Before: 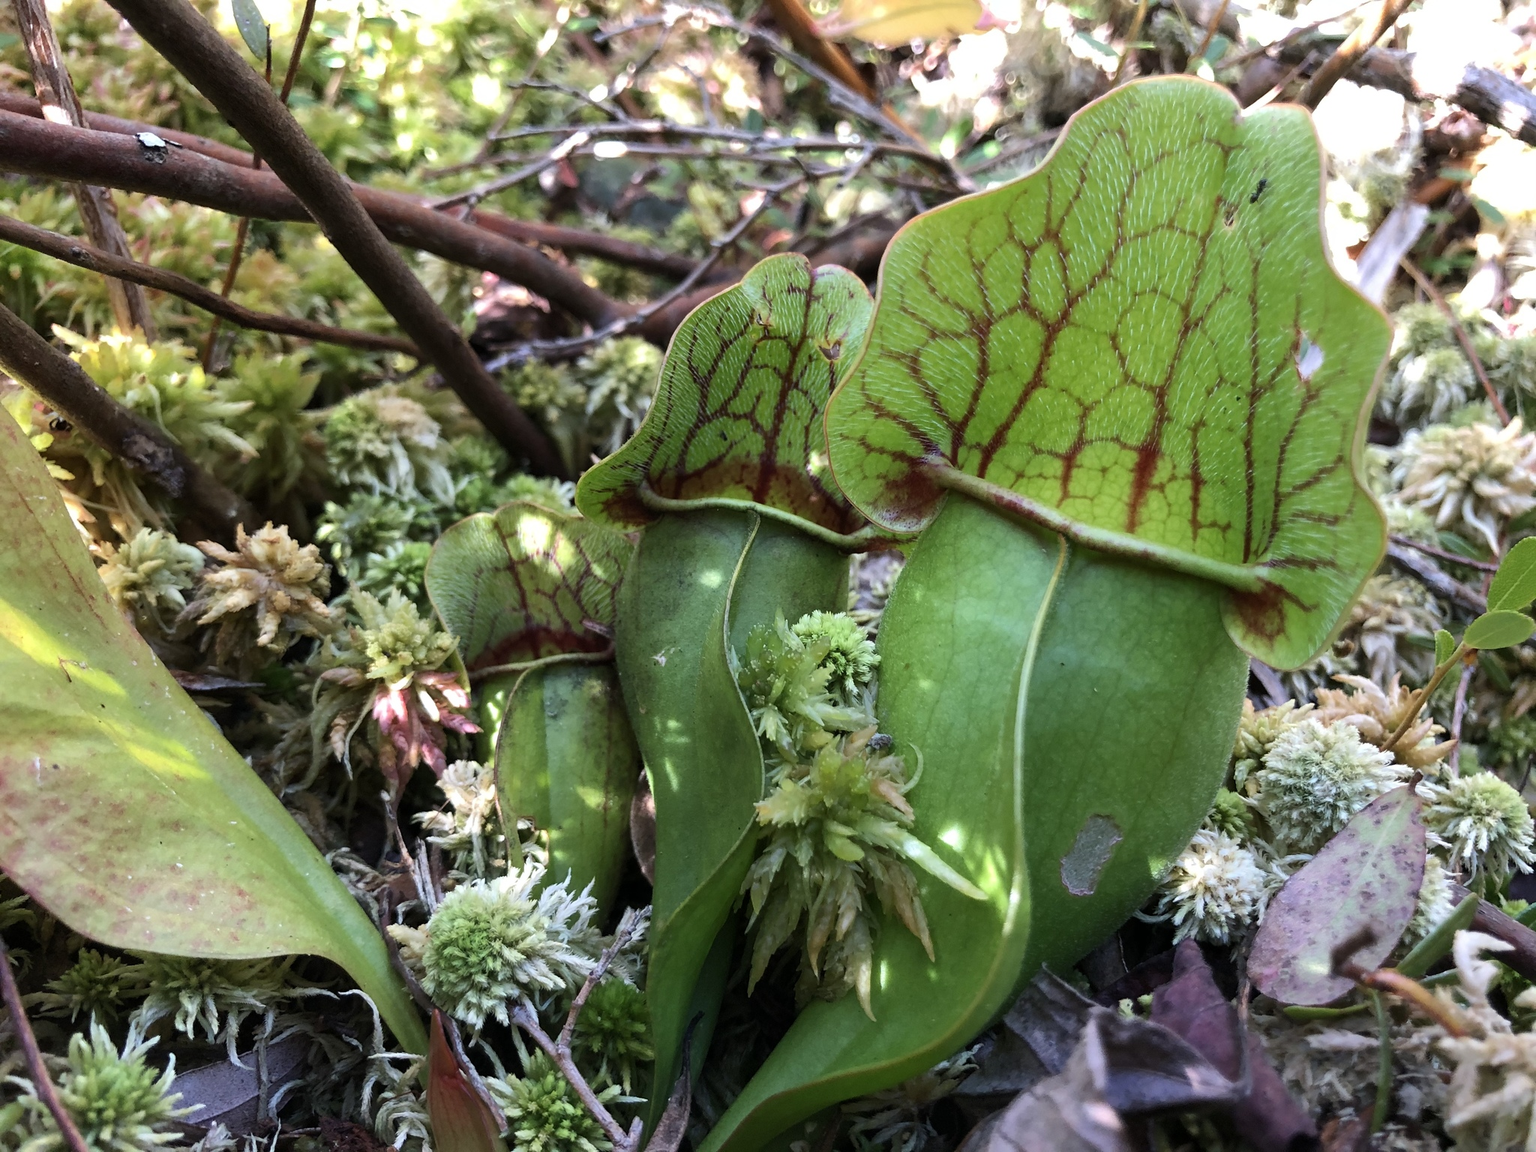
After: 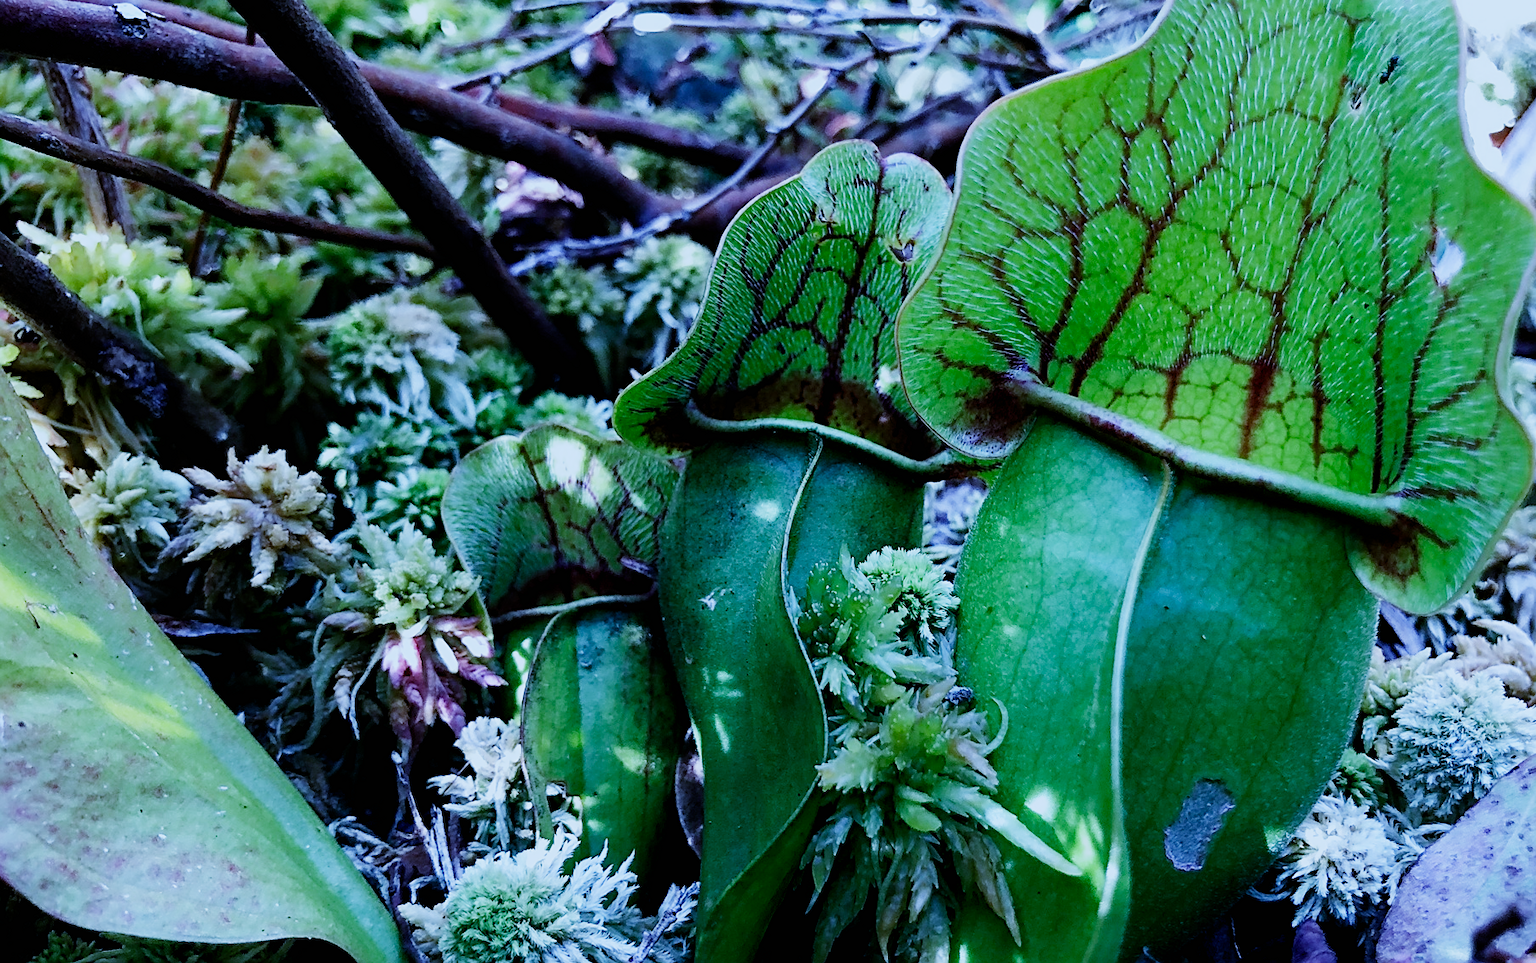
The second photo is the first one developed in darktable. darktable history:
sharpen: on, module defaults
sigmoid: contrast 1.6, skew -0.2, preserve hue 0%, red attenuation 0.1, red rotation 0.035, green attenuation 0.1, green rotation -0.017, blue attenuation 0.15, blue rotation -0.052, base primaries Rec2020
white balance: red 0.766, blue 1.537
crop and rotate: left 2.425%, top 11.305%, right 9.6%, bottom 15.08%
haze removal: compatibility mode true, adaptive false
exposure: black level correction 0.009, exposure 0.014 EV, compensate highlight preservation false
